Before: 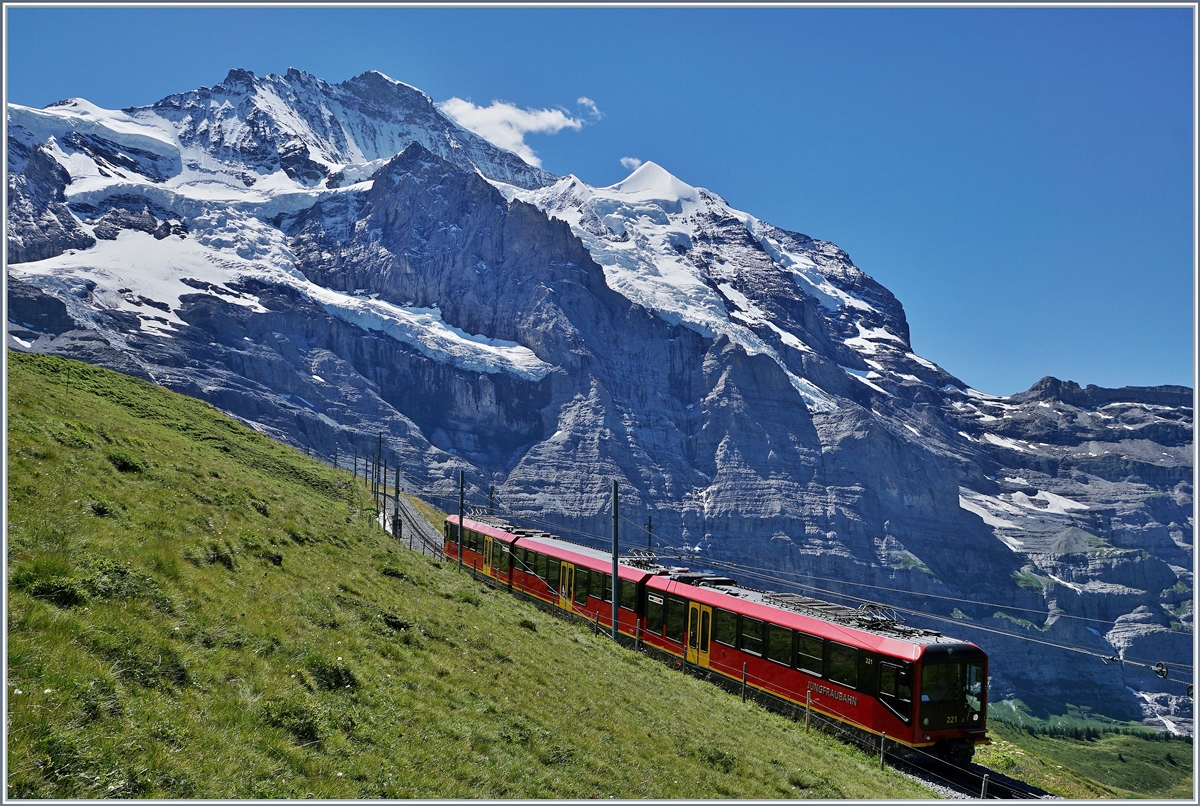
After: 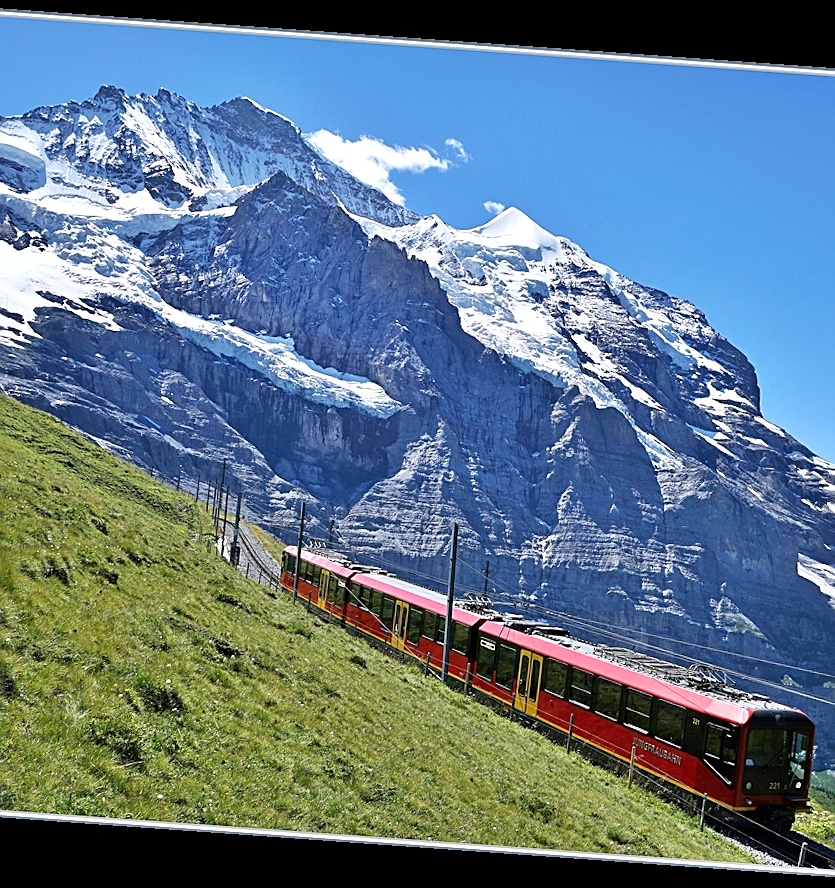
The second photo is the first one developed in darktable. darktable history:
rotate and perspective: rotation 4.1°, automatic cropping off
crop and rotate: left 14.436%, right 18.898%
sharpen: on, module defaults
exposure: exposure 0.6 EV, compensate highlight preservation false
